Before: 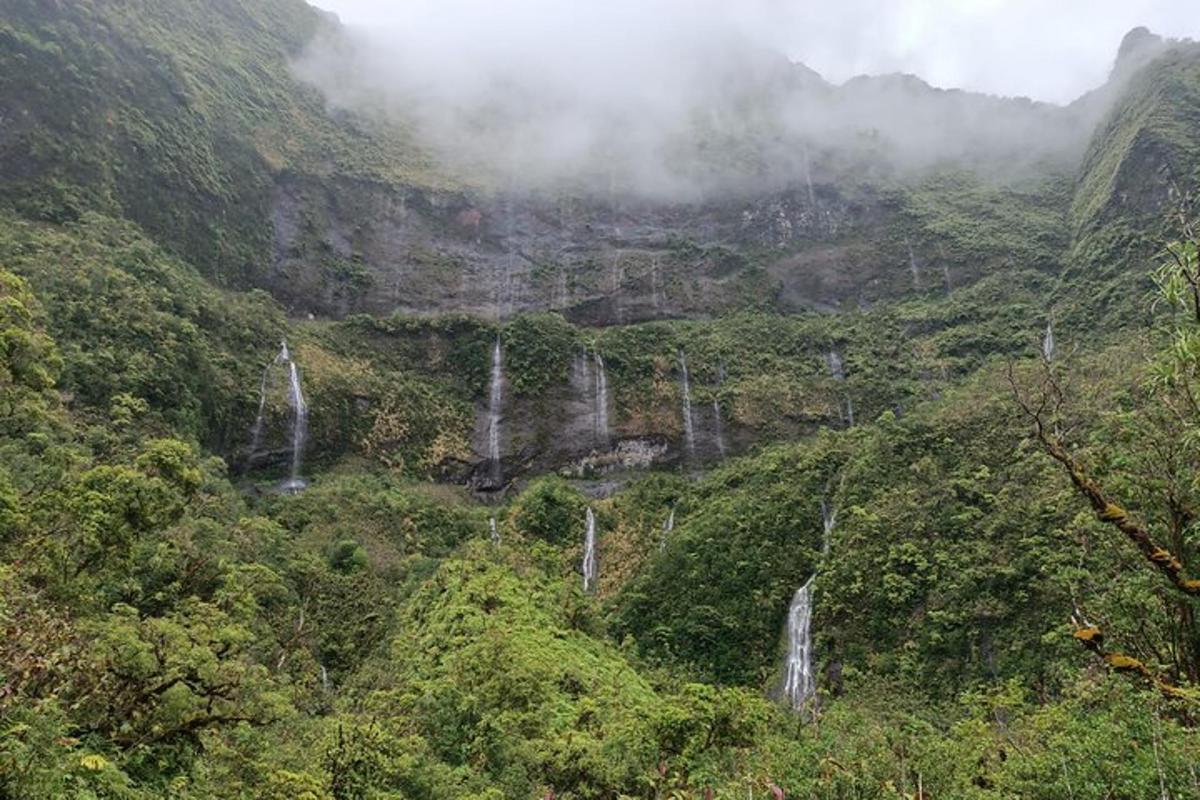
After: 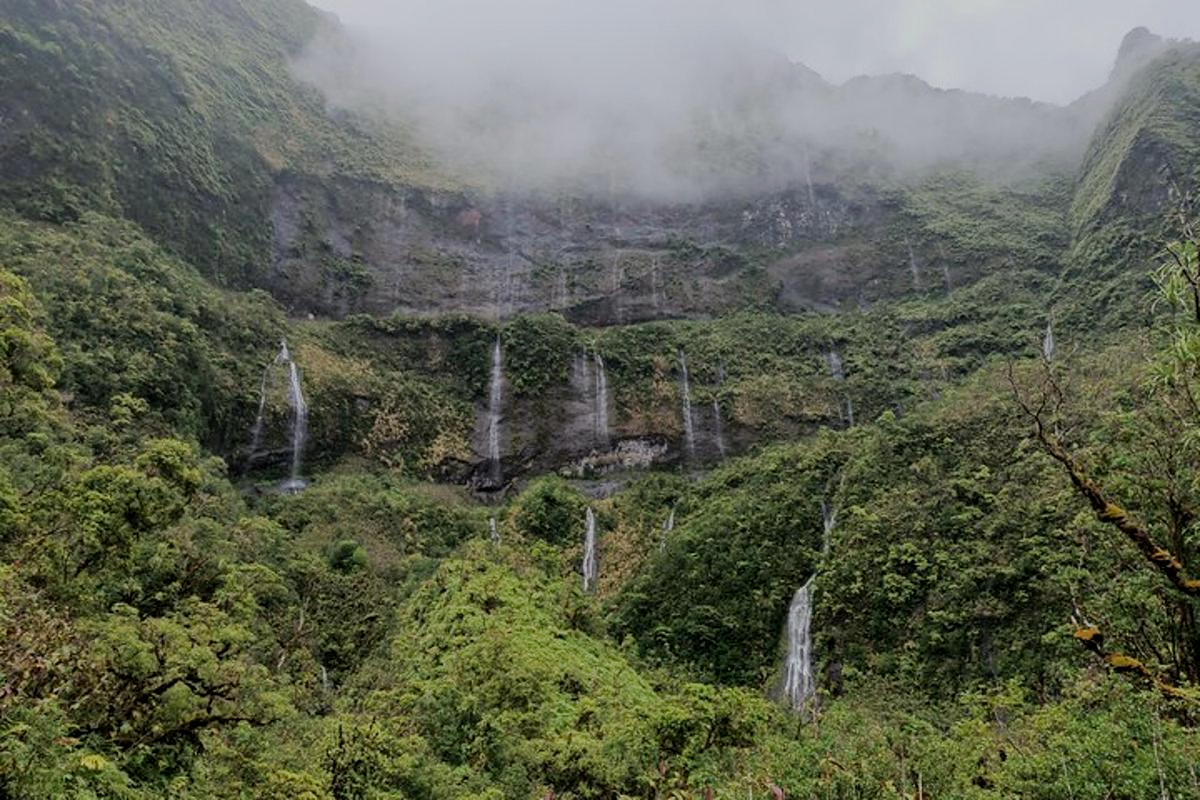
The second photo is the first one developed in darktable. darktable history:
contrast brightness saturation: contrast 0.03, brightness -0.04
filmic rgb: black relative exposure -7.15 EV, white relative exposure 5.36 EV, hardness 3.02
